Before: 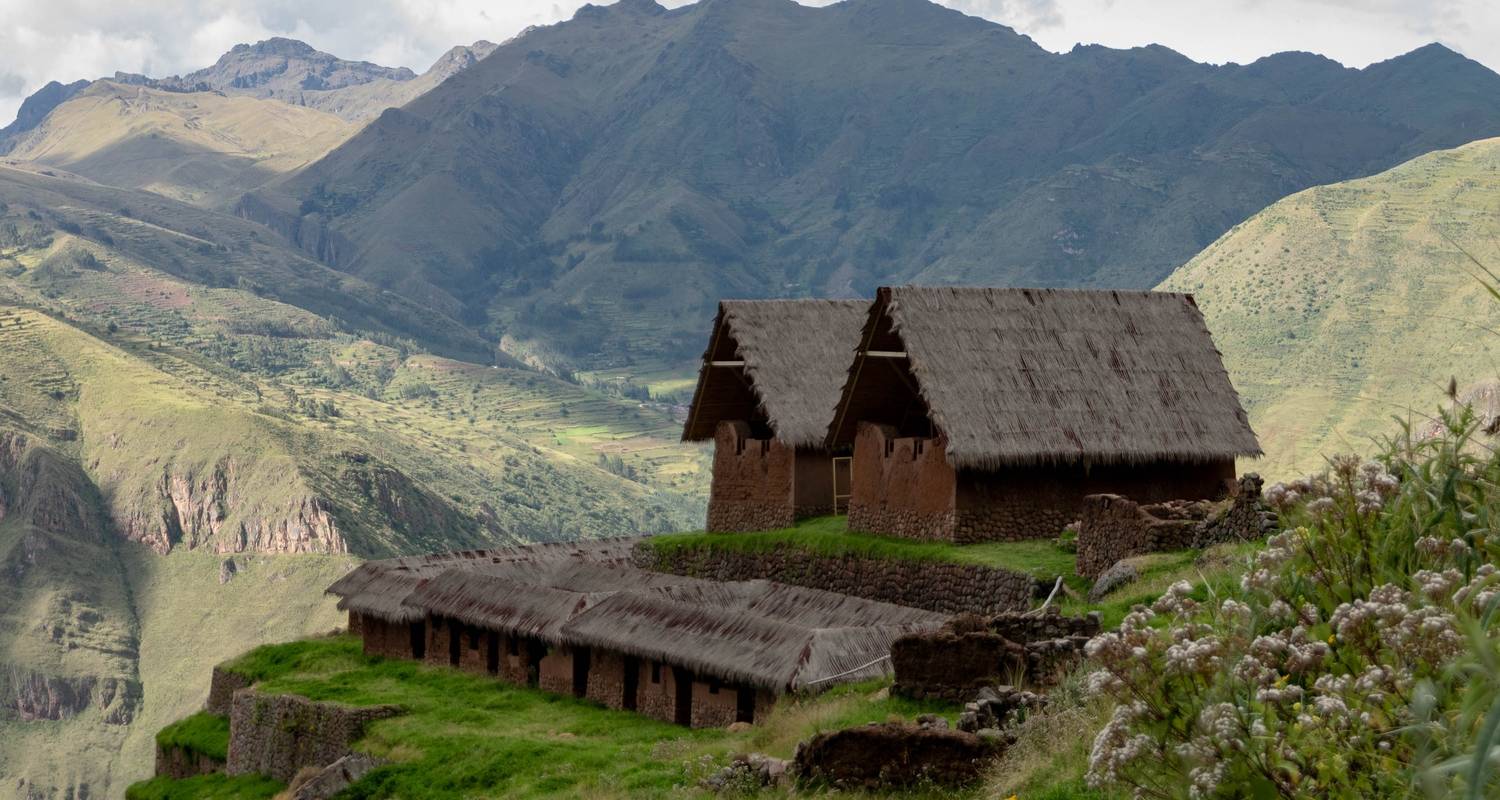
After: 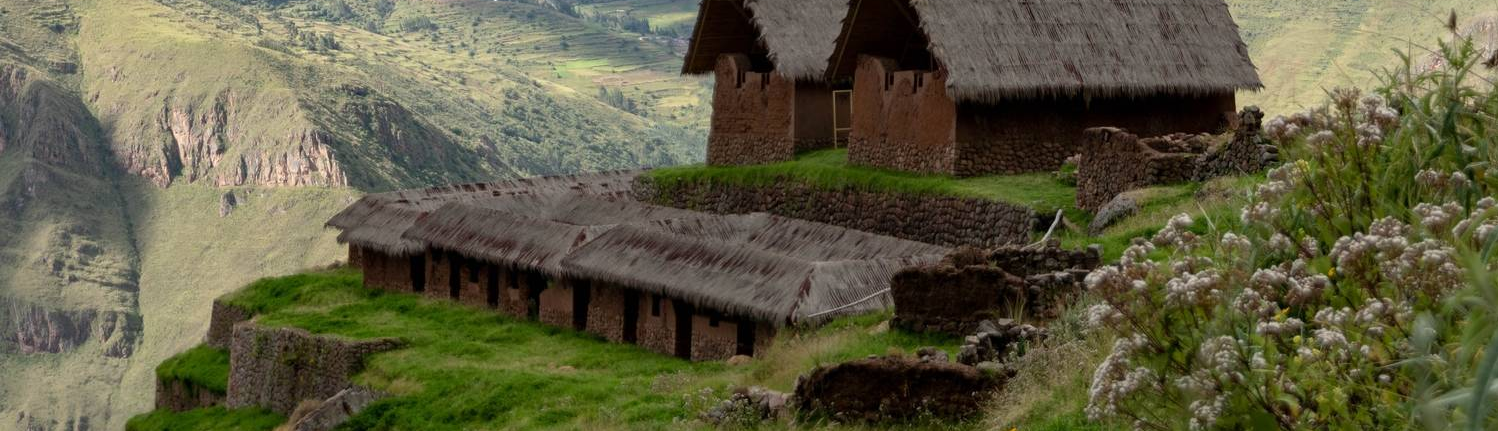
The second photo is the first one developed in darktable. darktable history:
crop and rotate: top 46.016%, right 0.106%
